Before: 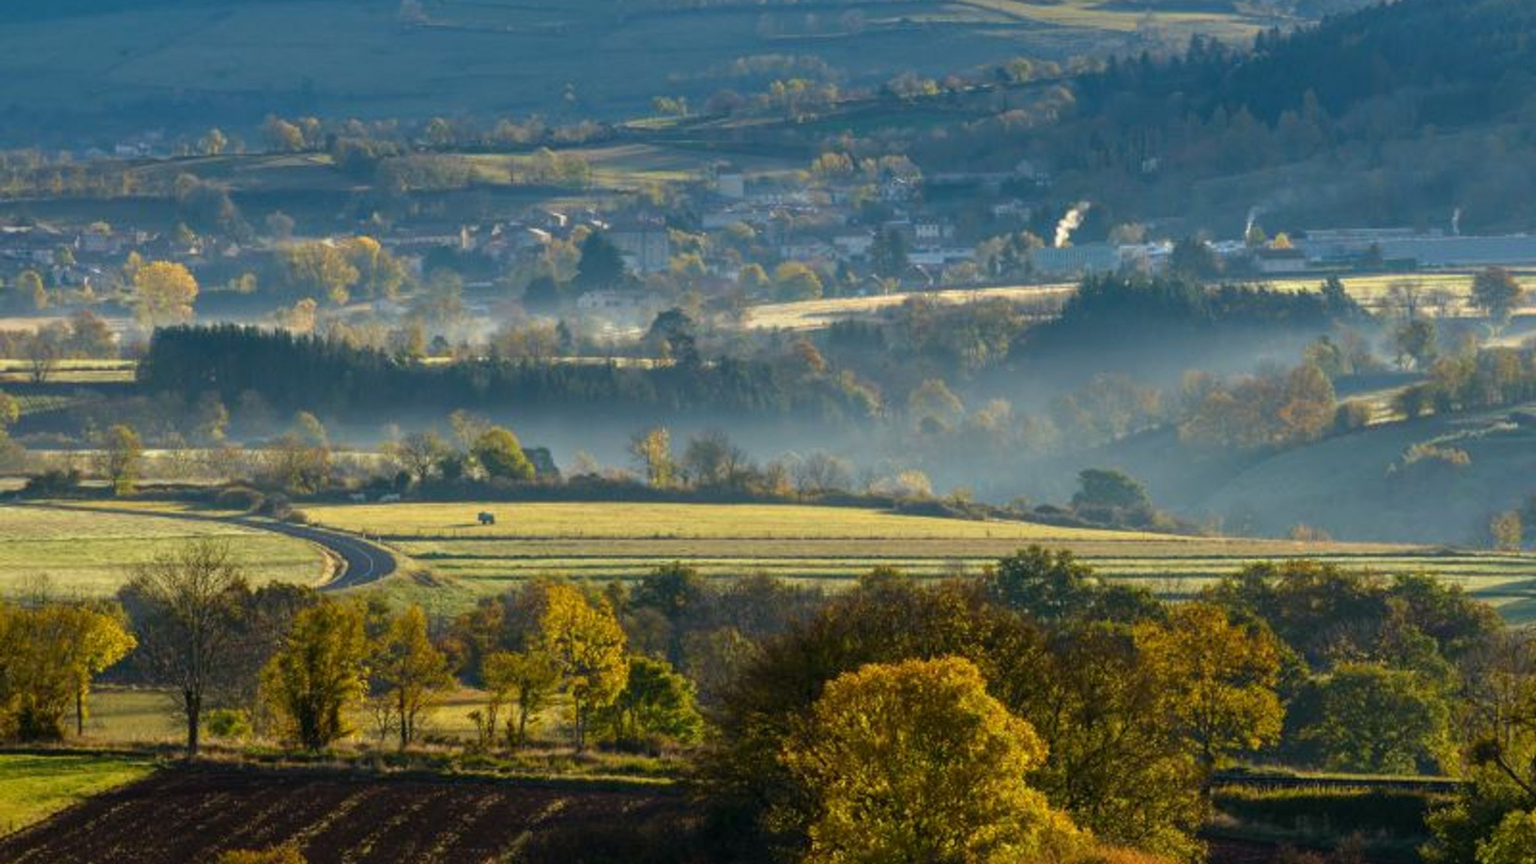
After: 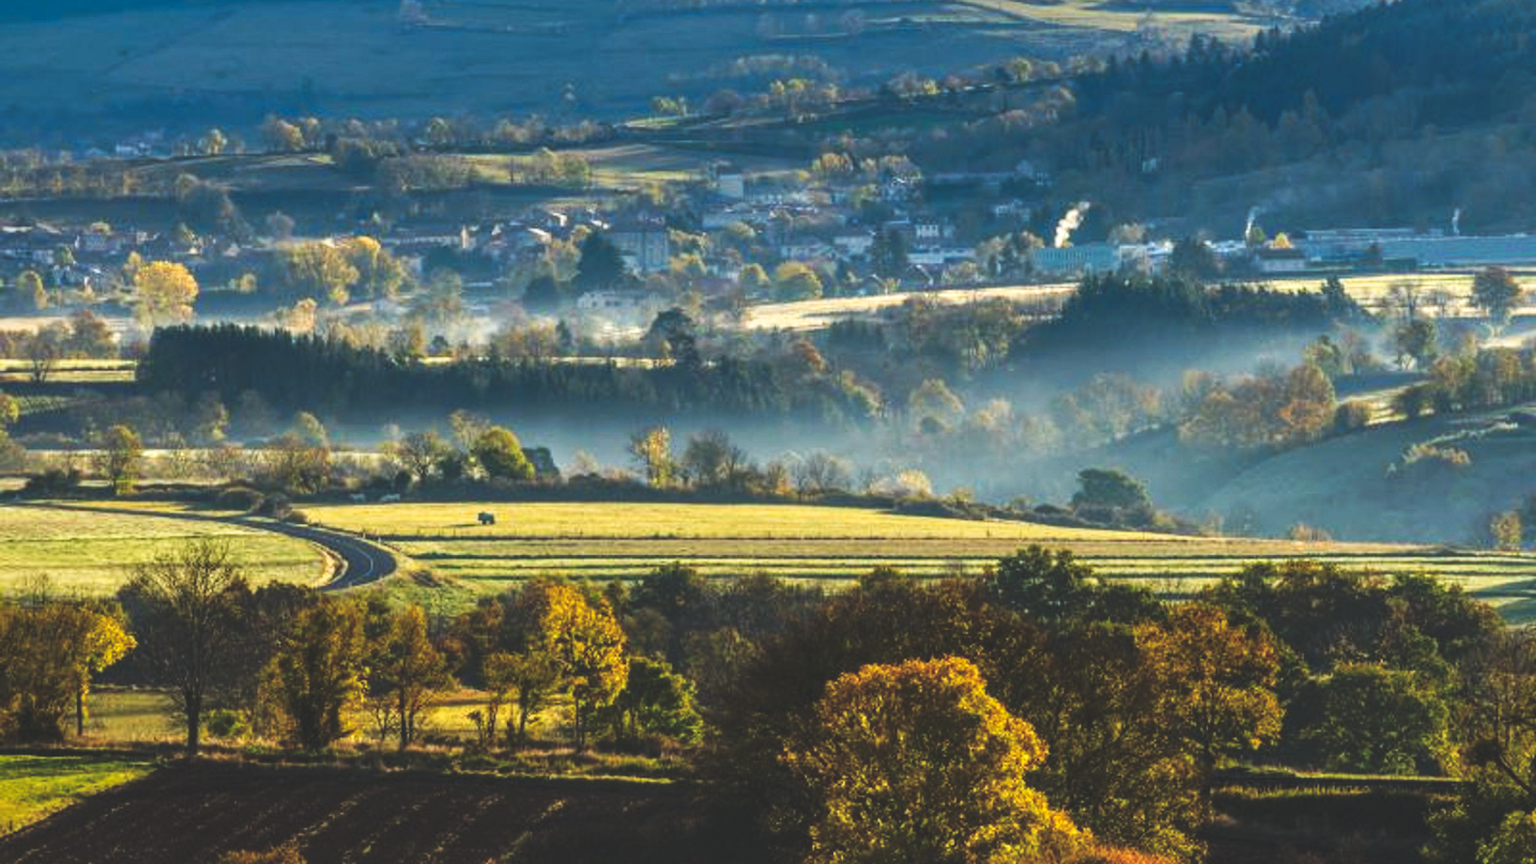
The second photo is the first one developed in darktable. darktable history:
local contrast: detail 130%
tone curve: curves: ch0 [(0, 0) (0.003, 0.183) (0.011, 0.183) (0.025, 0.184) (0.044, 0.188) (0.069, 0.197) (0.1, 0.204) (0.136, 0.212) (0.177, 0.226) (0.224, 0.24) (0.277, 0.273) (0.335, 0.322) (0.399, 0.388) (0.468, 0.468) (0.543, 0.579) (0.623, 0.686) (0.709, 0.792) (0.801, 0.877) (0.898, 0.939) (1, 1)], preserve colors none
